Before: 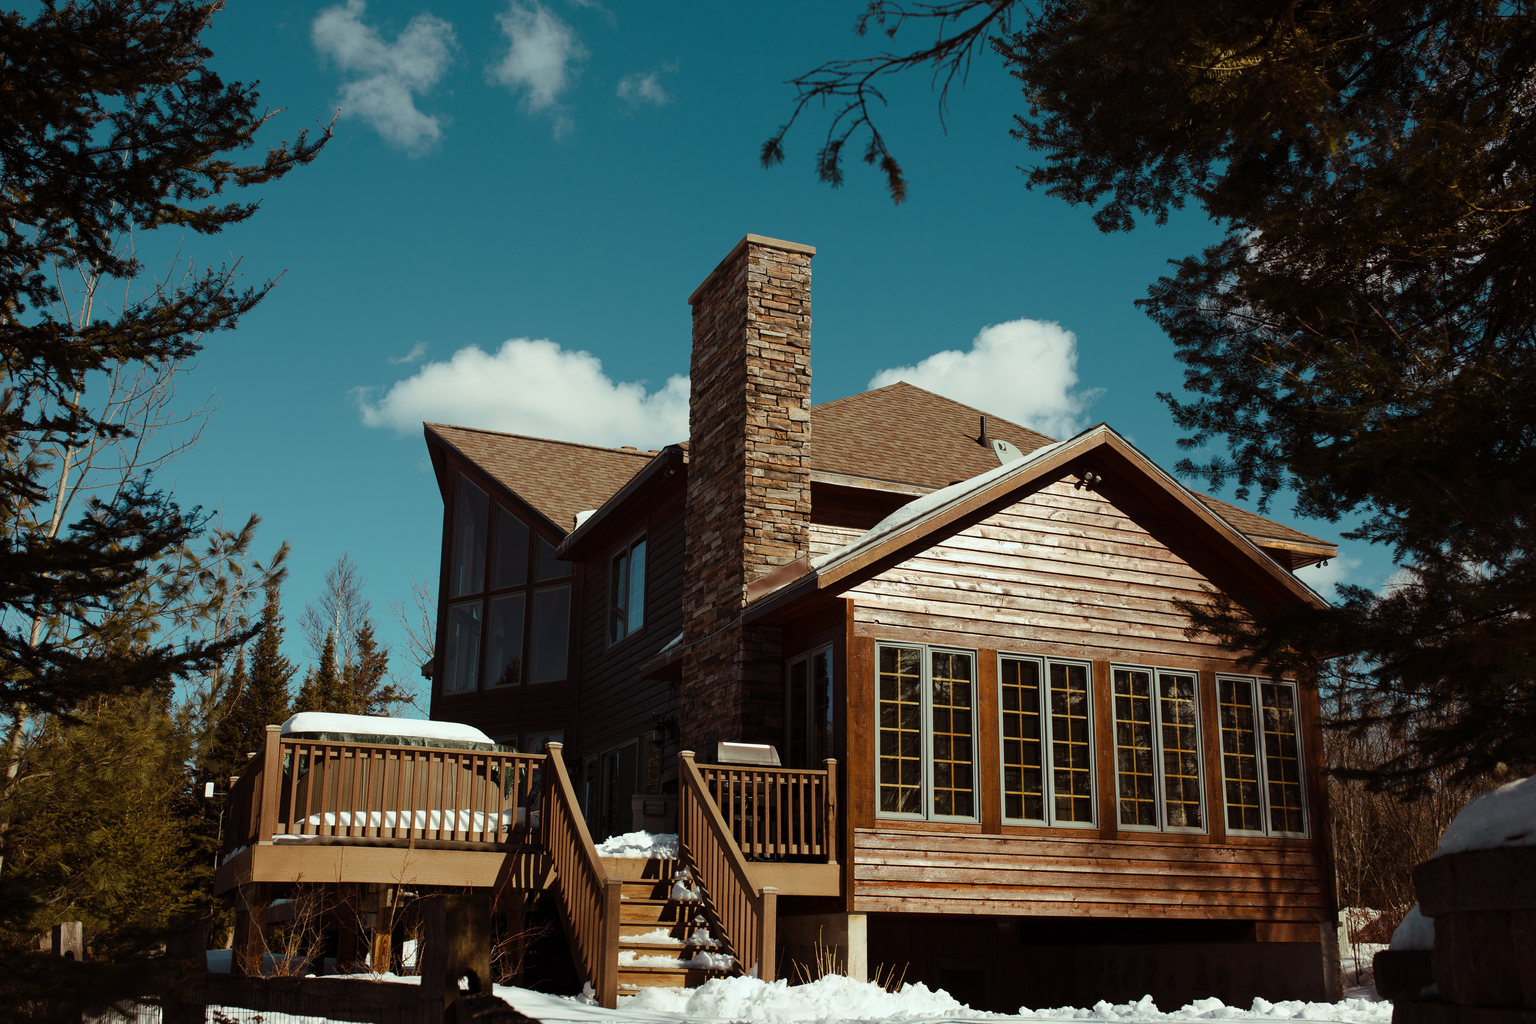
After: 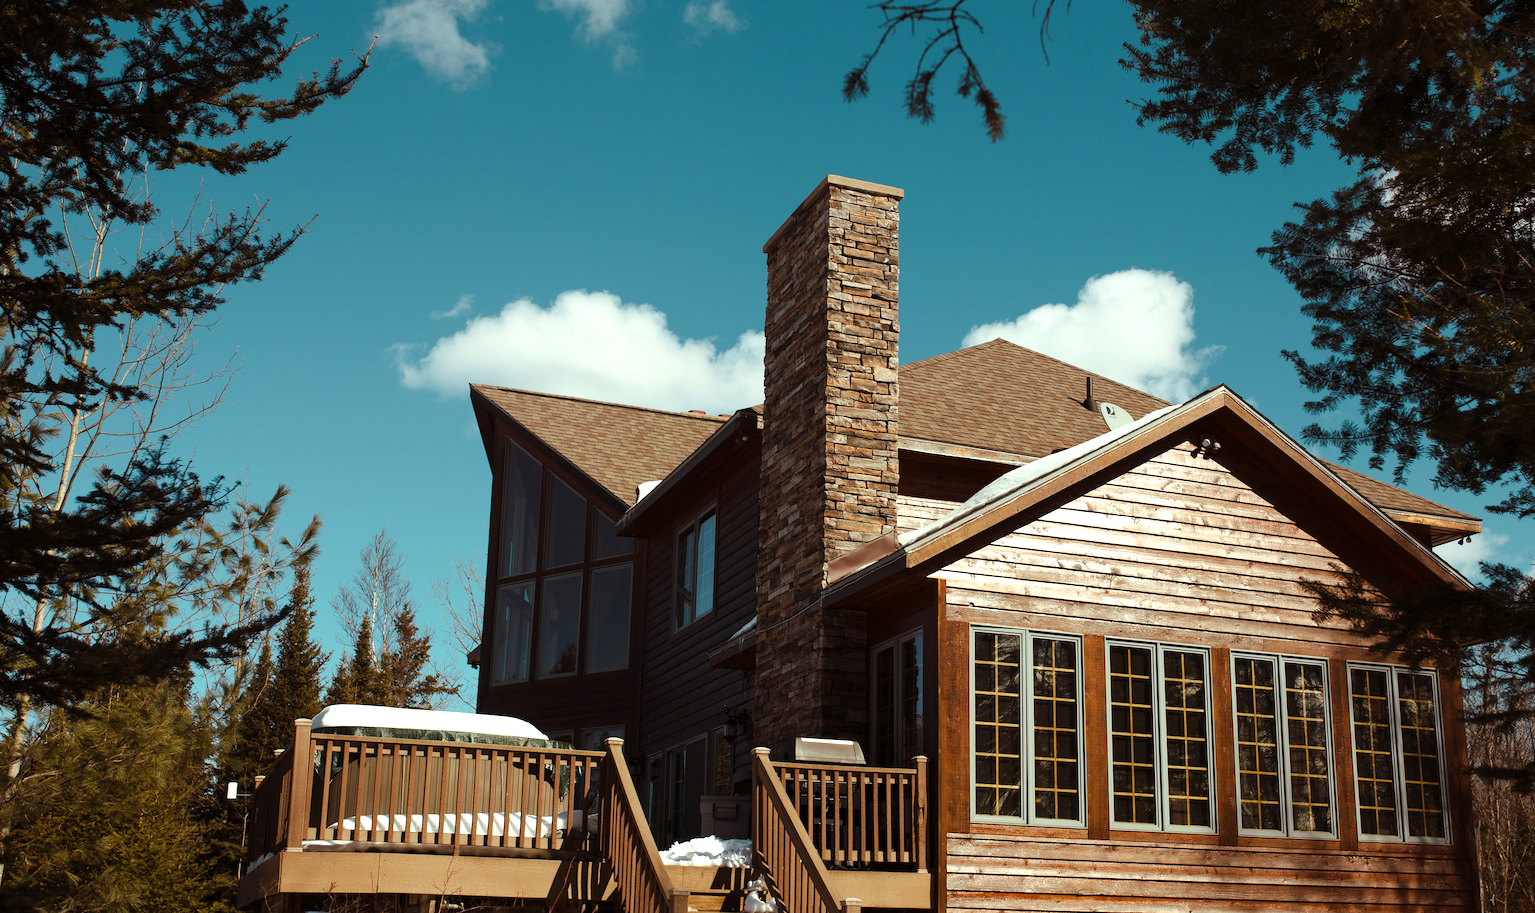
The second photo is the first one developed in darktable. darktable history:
crop: top 7.49%, right 9.717%, bottom 11.943%
exposure: exposure 0.496 EV, compensate highlight preservation false
